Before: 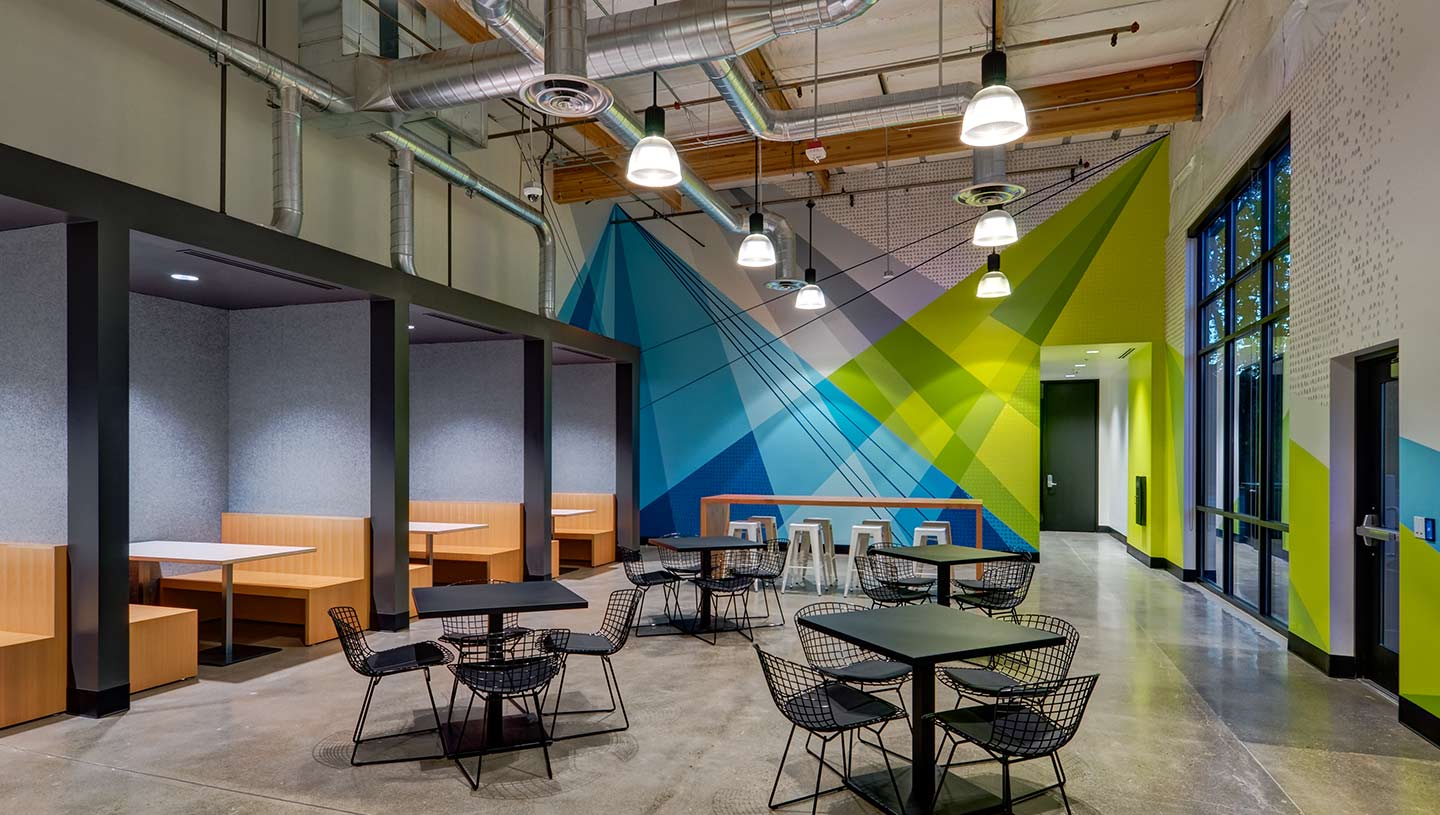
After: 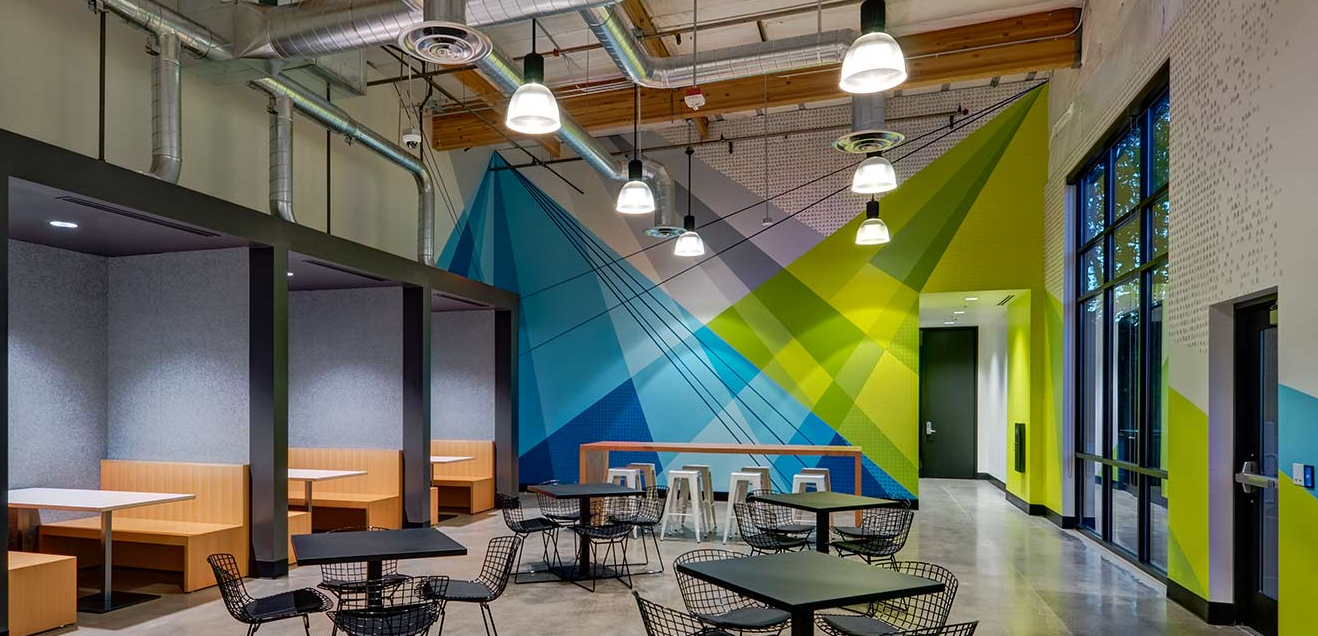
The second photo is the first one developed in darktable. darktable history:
crop: left 8.458%, top 6.585%, bottom 15.328%
